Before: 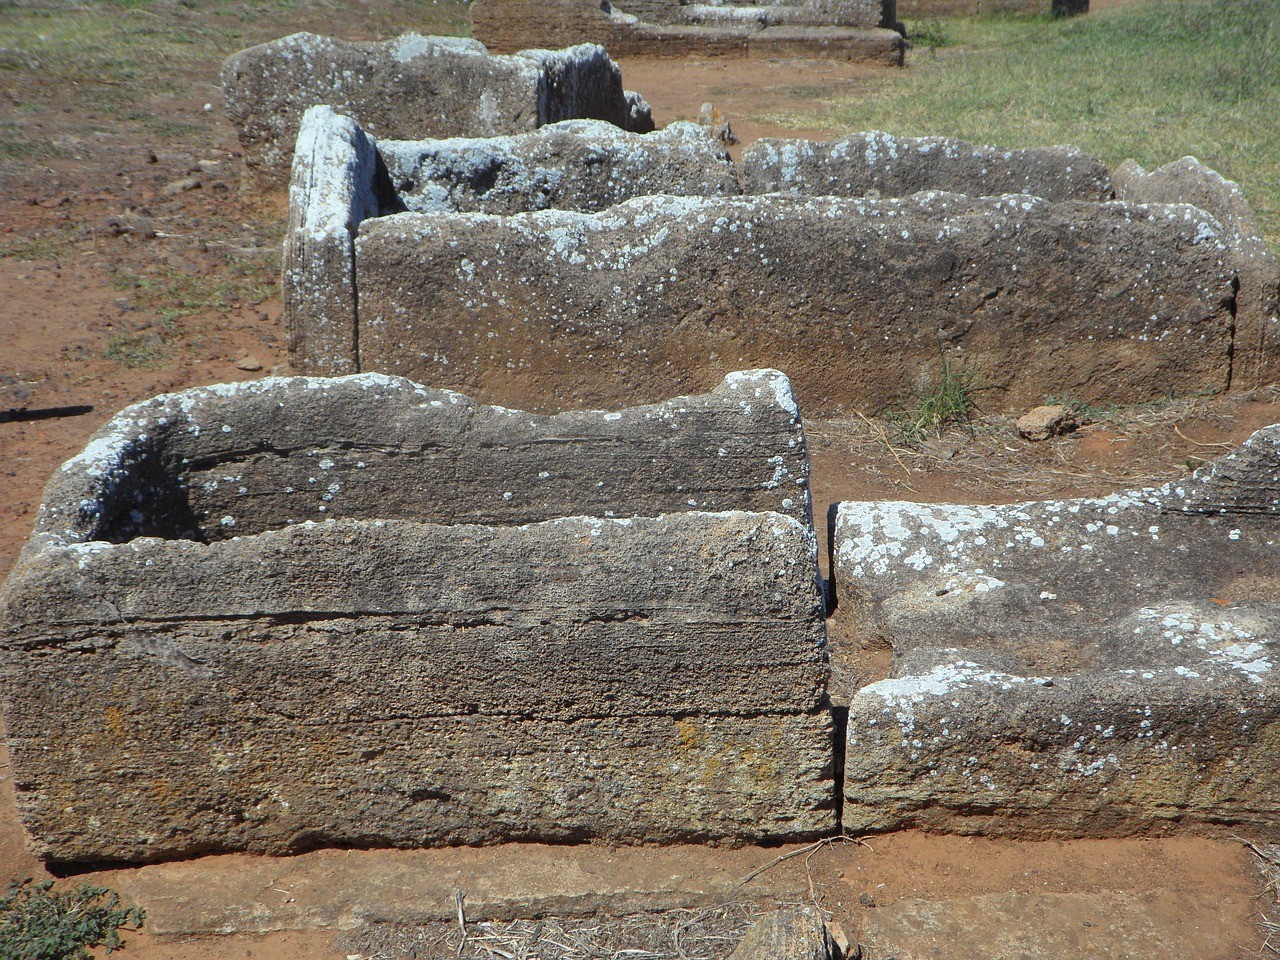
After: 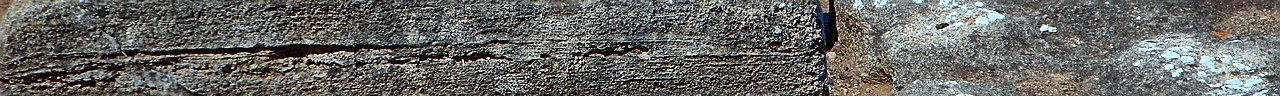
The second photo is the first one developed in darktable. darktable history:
crop and rotate: top 59.084%, bottom 30.916%
sharpen: on, module defaults
contrast brightness saturation: contrast 0.21, brightness -0.11, saturation 0.21
color correction: highlights a* -4.18, highlights b* -10.81
